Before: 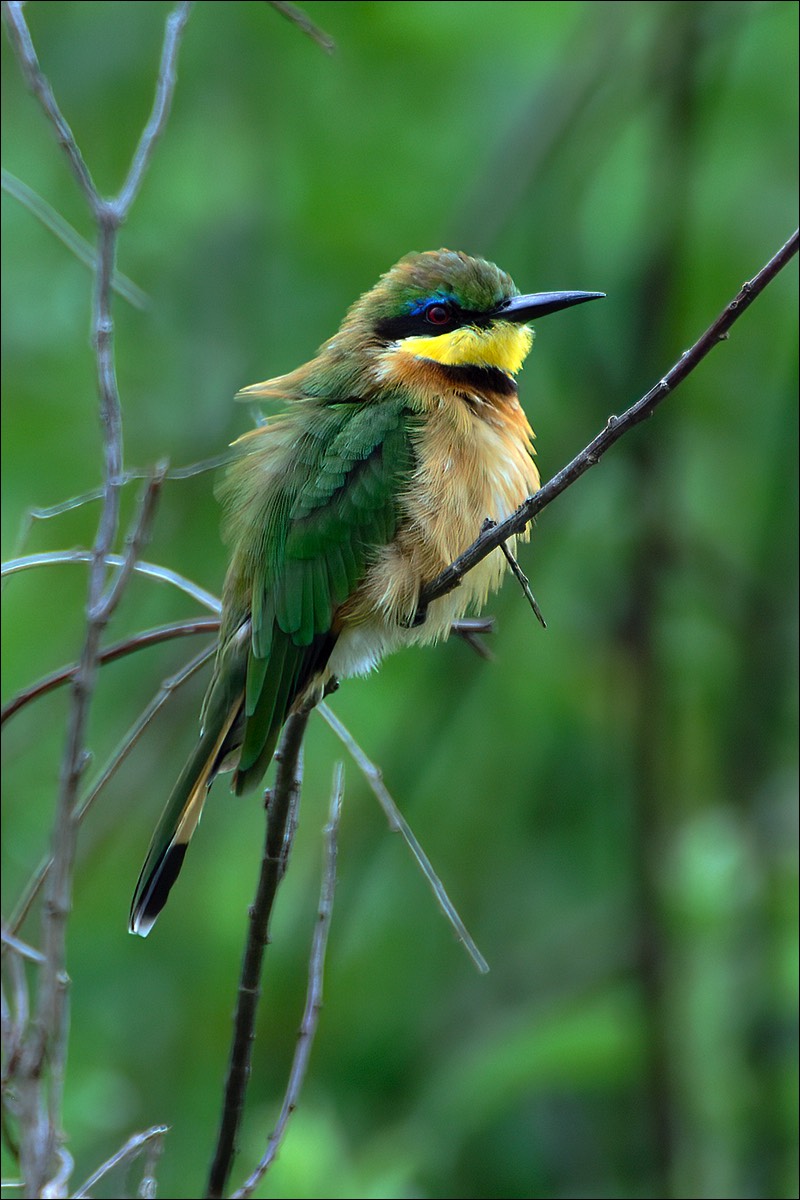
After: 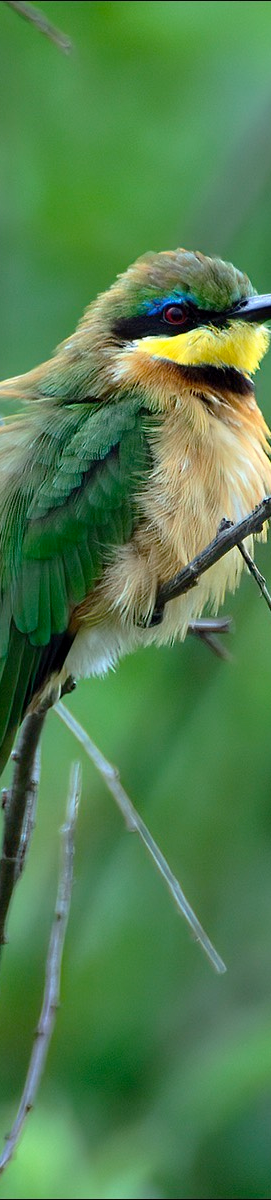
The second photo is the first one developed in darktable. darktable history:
crop: left 32.923%, right 33.155%
